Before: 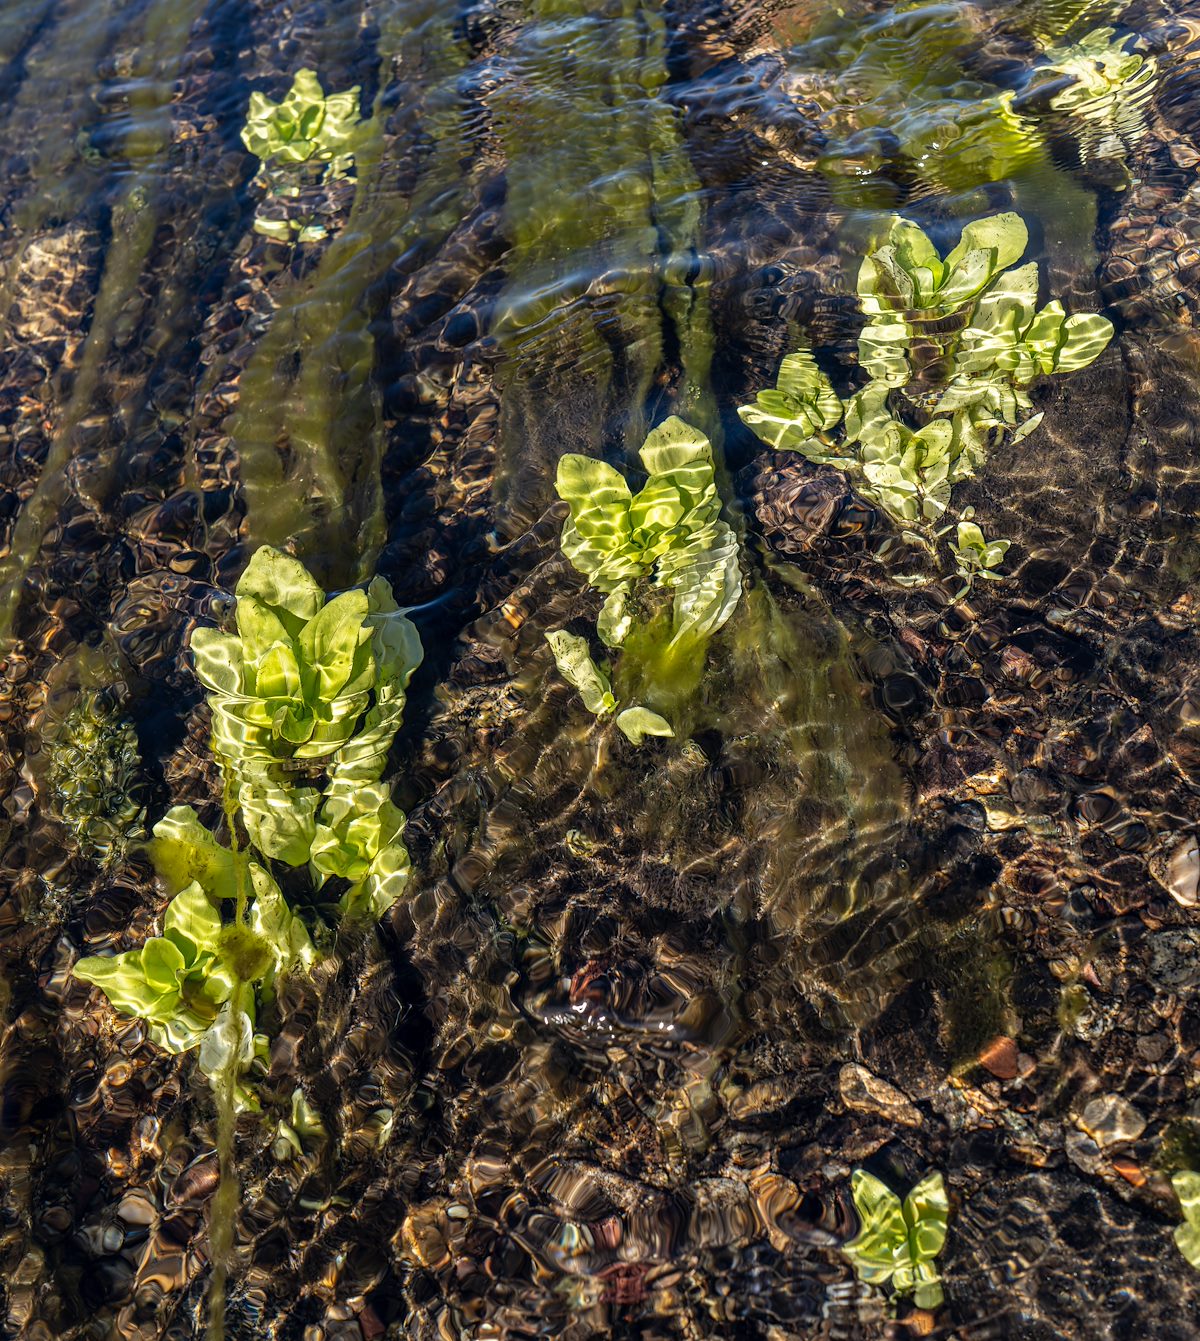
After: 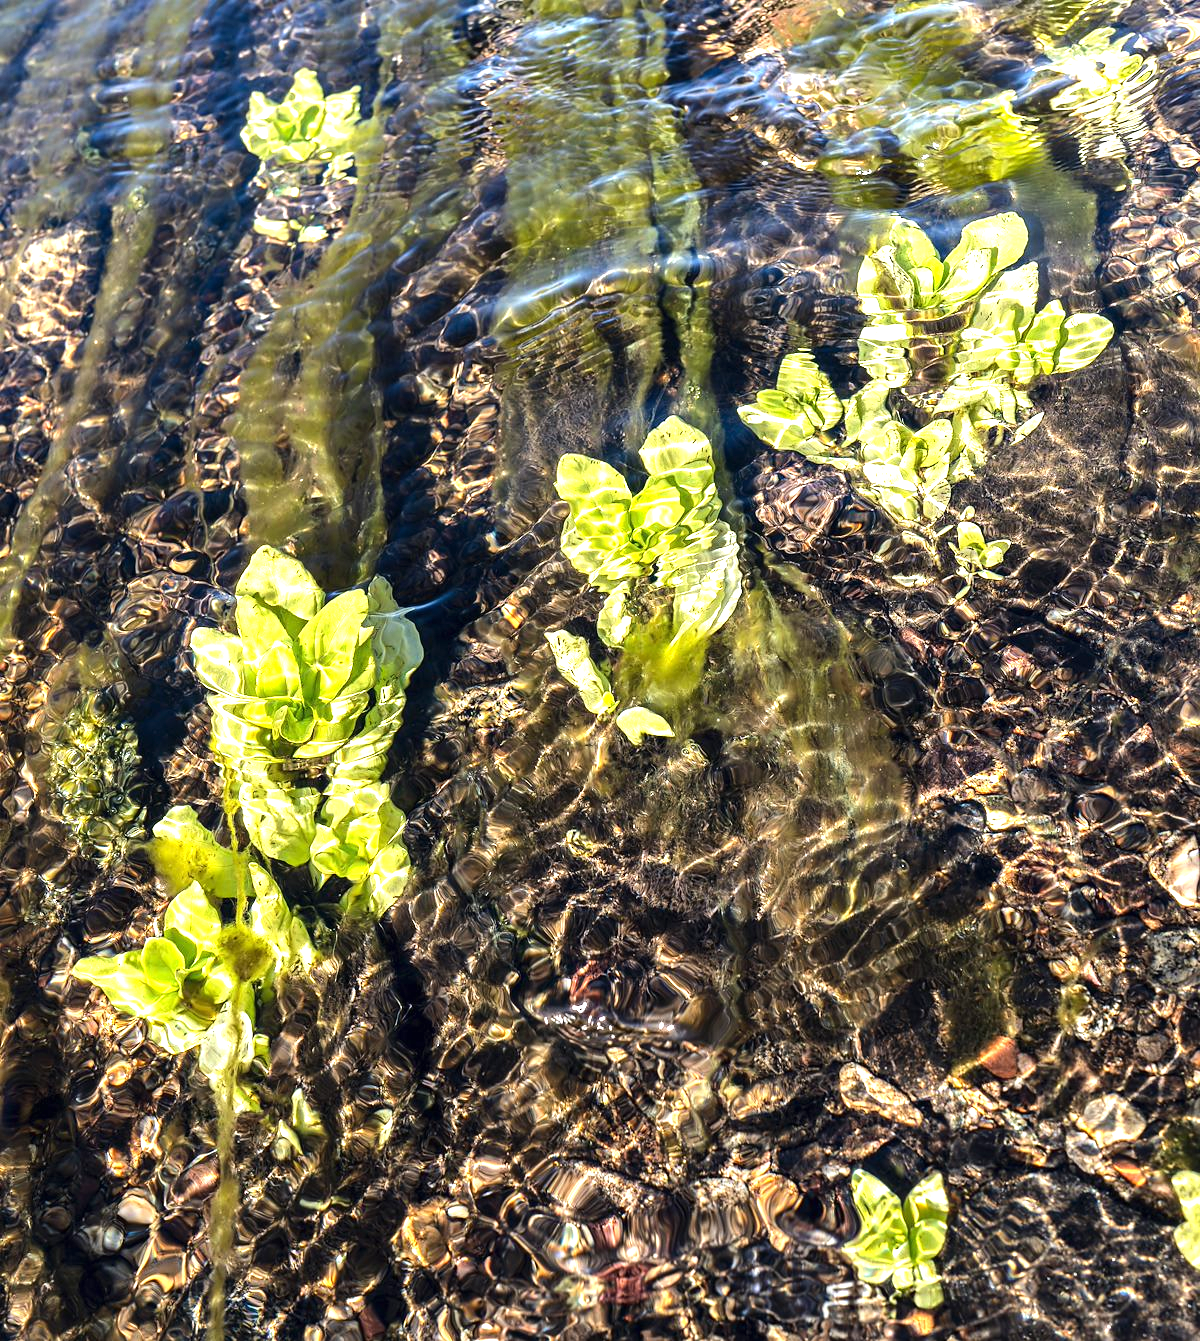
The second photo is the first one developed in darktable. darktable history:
tone equalizer: -8 EV -0.377 EV, -7 EV -0.374 EV, -6 EV -0.316 EV, -5 EV -0.236 EV, -3 EV 0.251 EV, -2 EV 0.324 EV, -1 EV 0.378 EV, +0 EV 0.424 EV, edges refinement/feathering 500, mask exposure compensation -1.57 EV, preserve details no
exposure: black level correction 0, exposure 1.199 EV, compensate highlight preservation false
